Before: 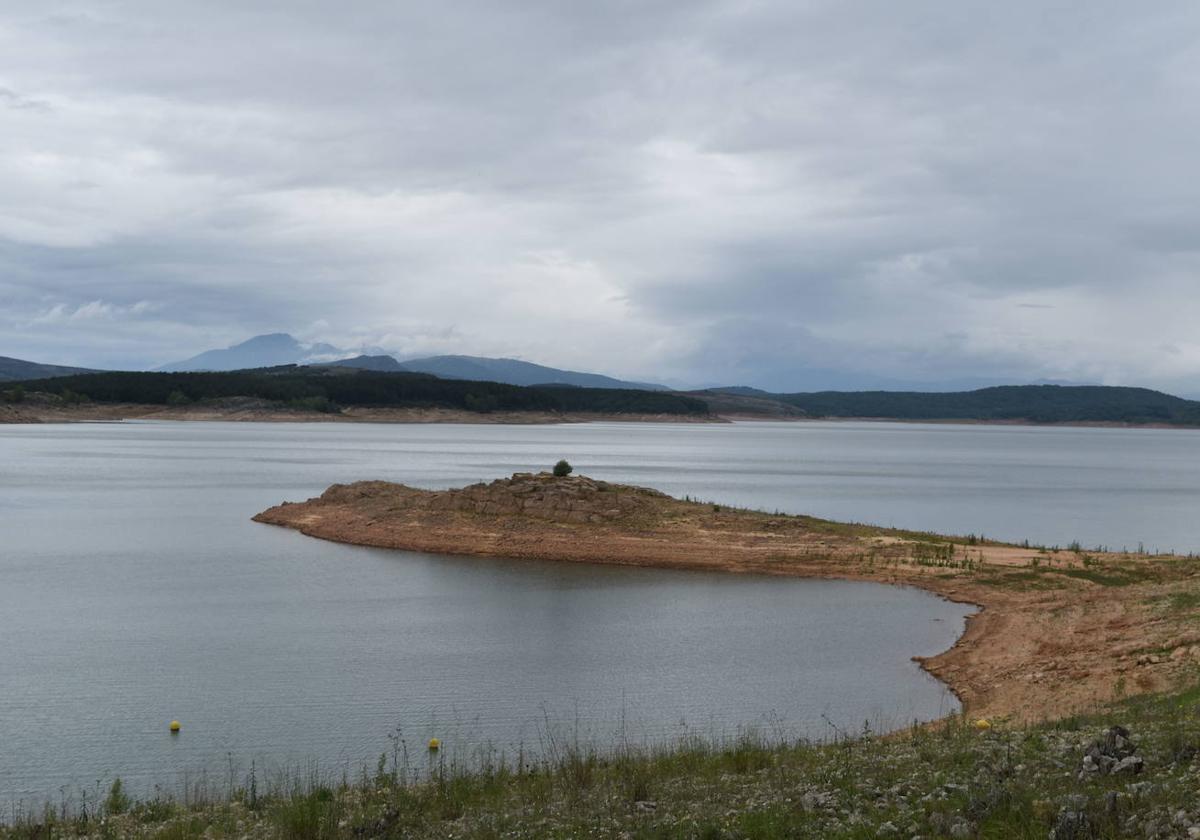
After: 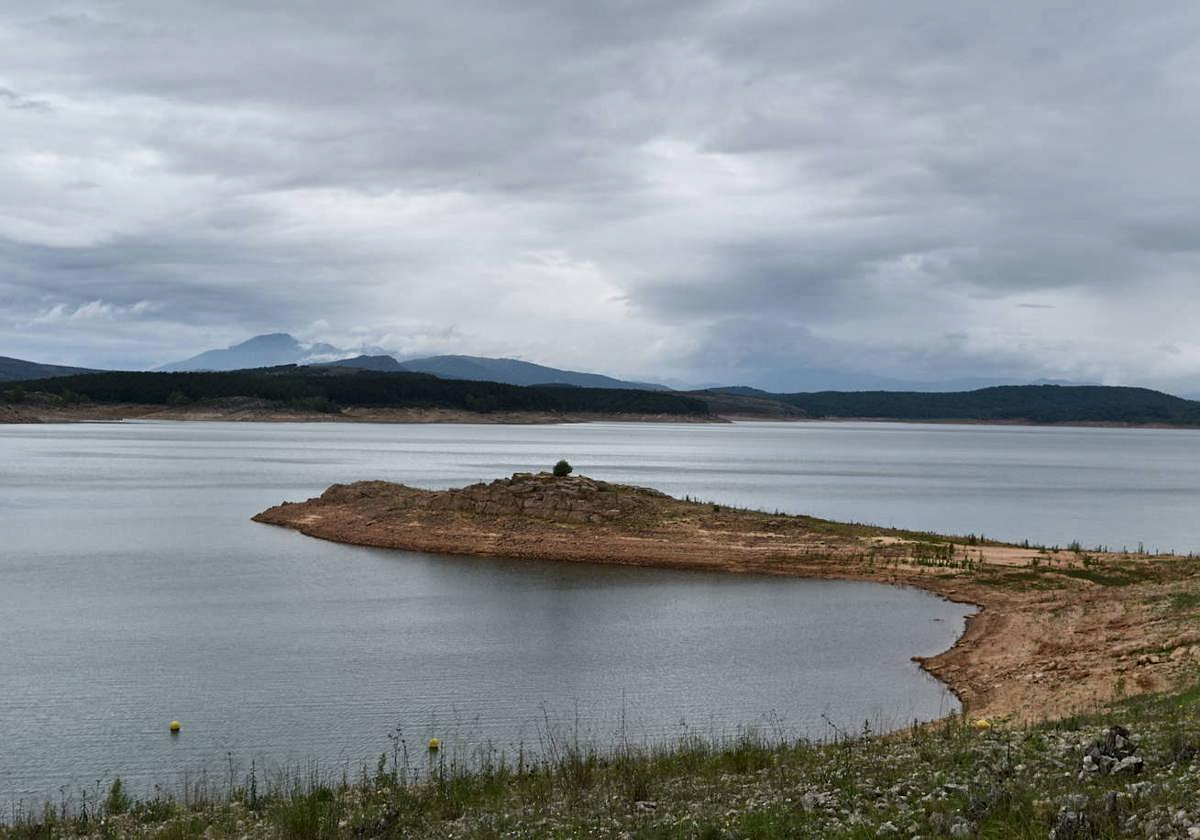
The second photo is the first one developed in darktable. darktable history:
local contrast: mode bilateral grid, contrast 20, coarseness 50, detail 132%, midtone range 0.2
shadows and highlights: soften with gaussian
sharpen: amount 0.2
contrast brightness saturation: contrast 0.14
